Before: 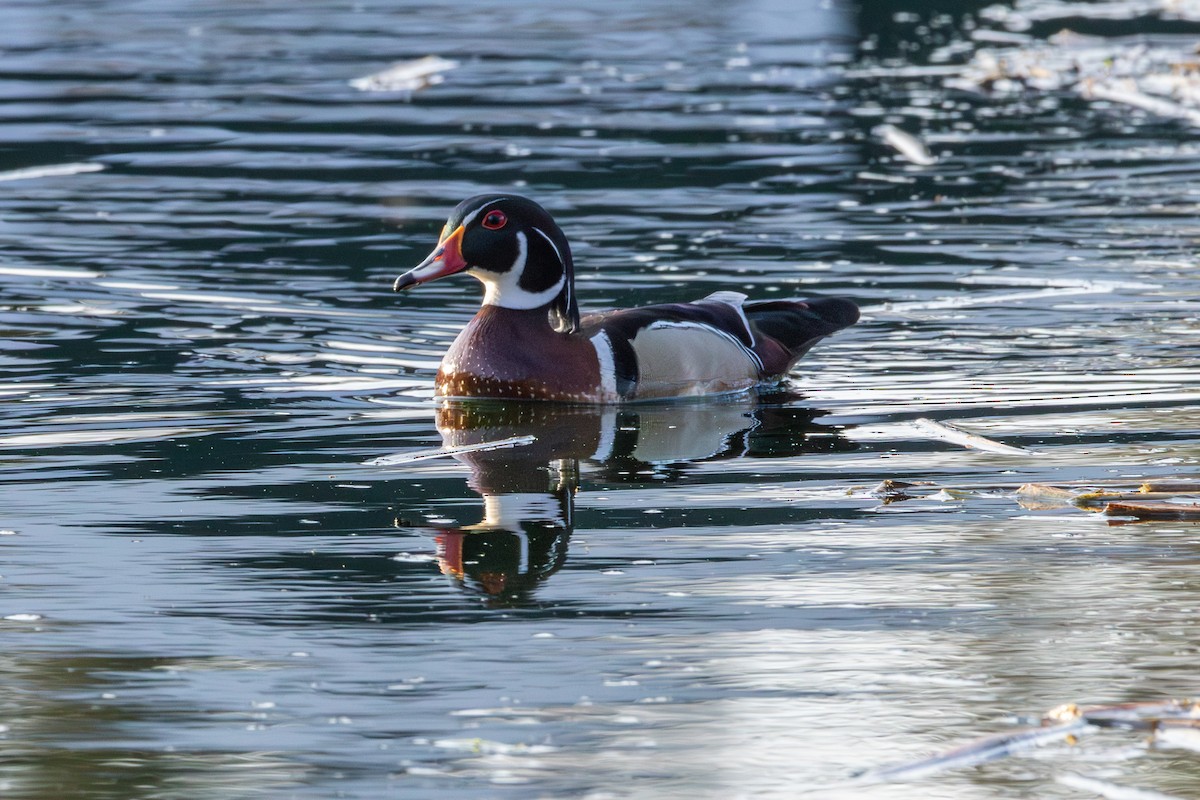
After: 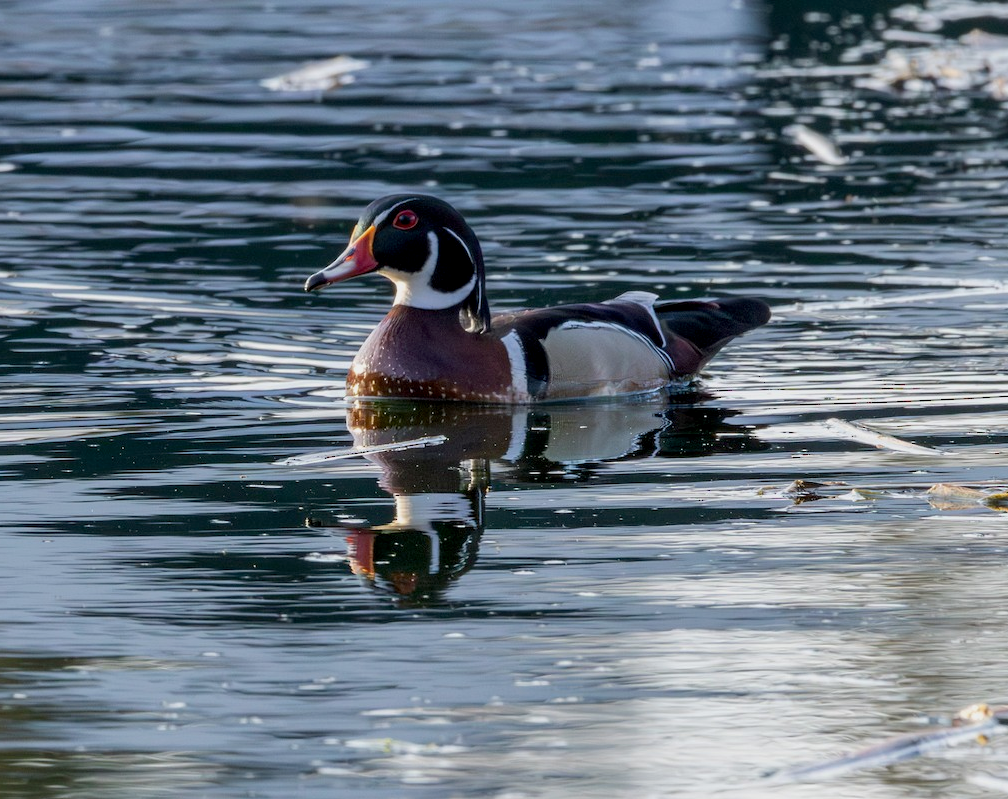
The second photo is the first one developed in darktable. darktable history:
crop: left 7.496%, right 7.792%
exposure: black level correction 0.006, exposure -0.221 EV, compensate exposure bias true, compensate highlight preservation false
